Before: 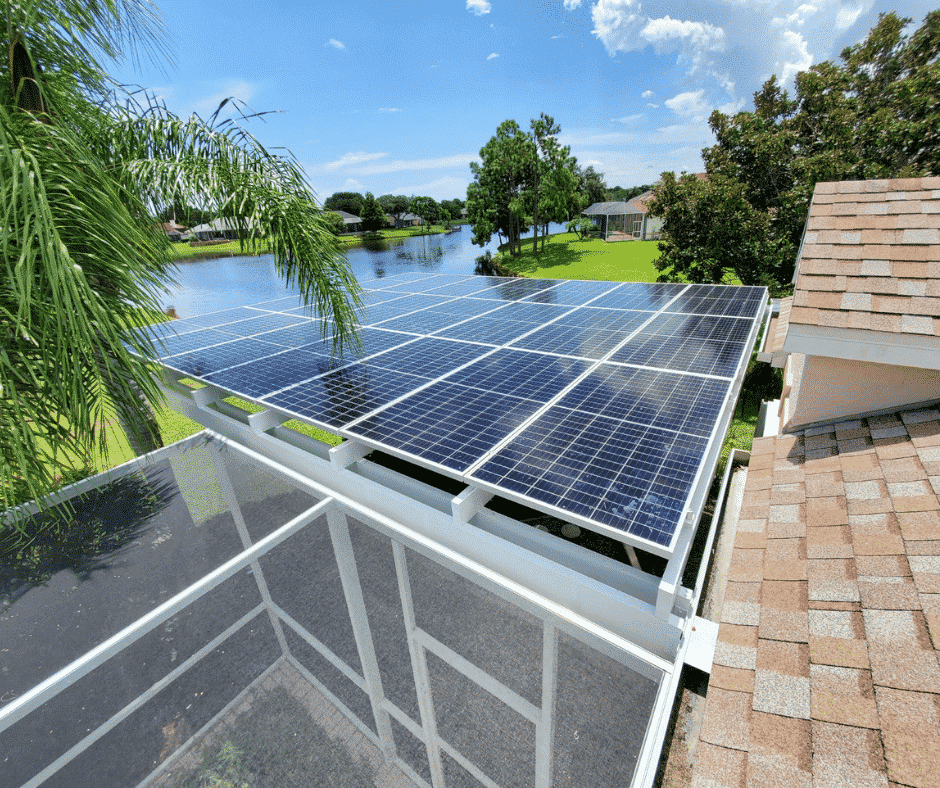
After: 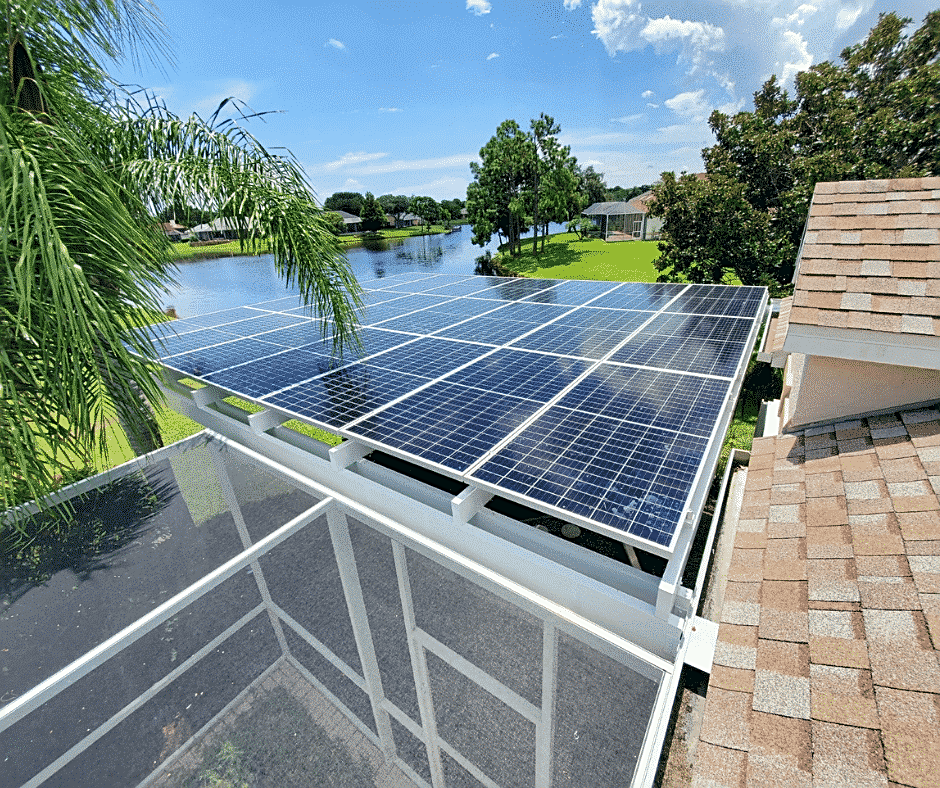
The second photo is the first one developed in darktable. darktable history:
color correction: highlights a* 0.298, highlights b* 2.64, shadows a* -1.26, shadows b* -4.21
sharpen: on, module defaults
